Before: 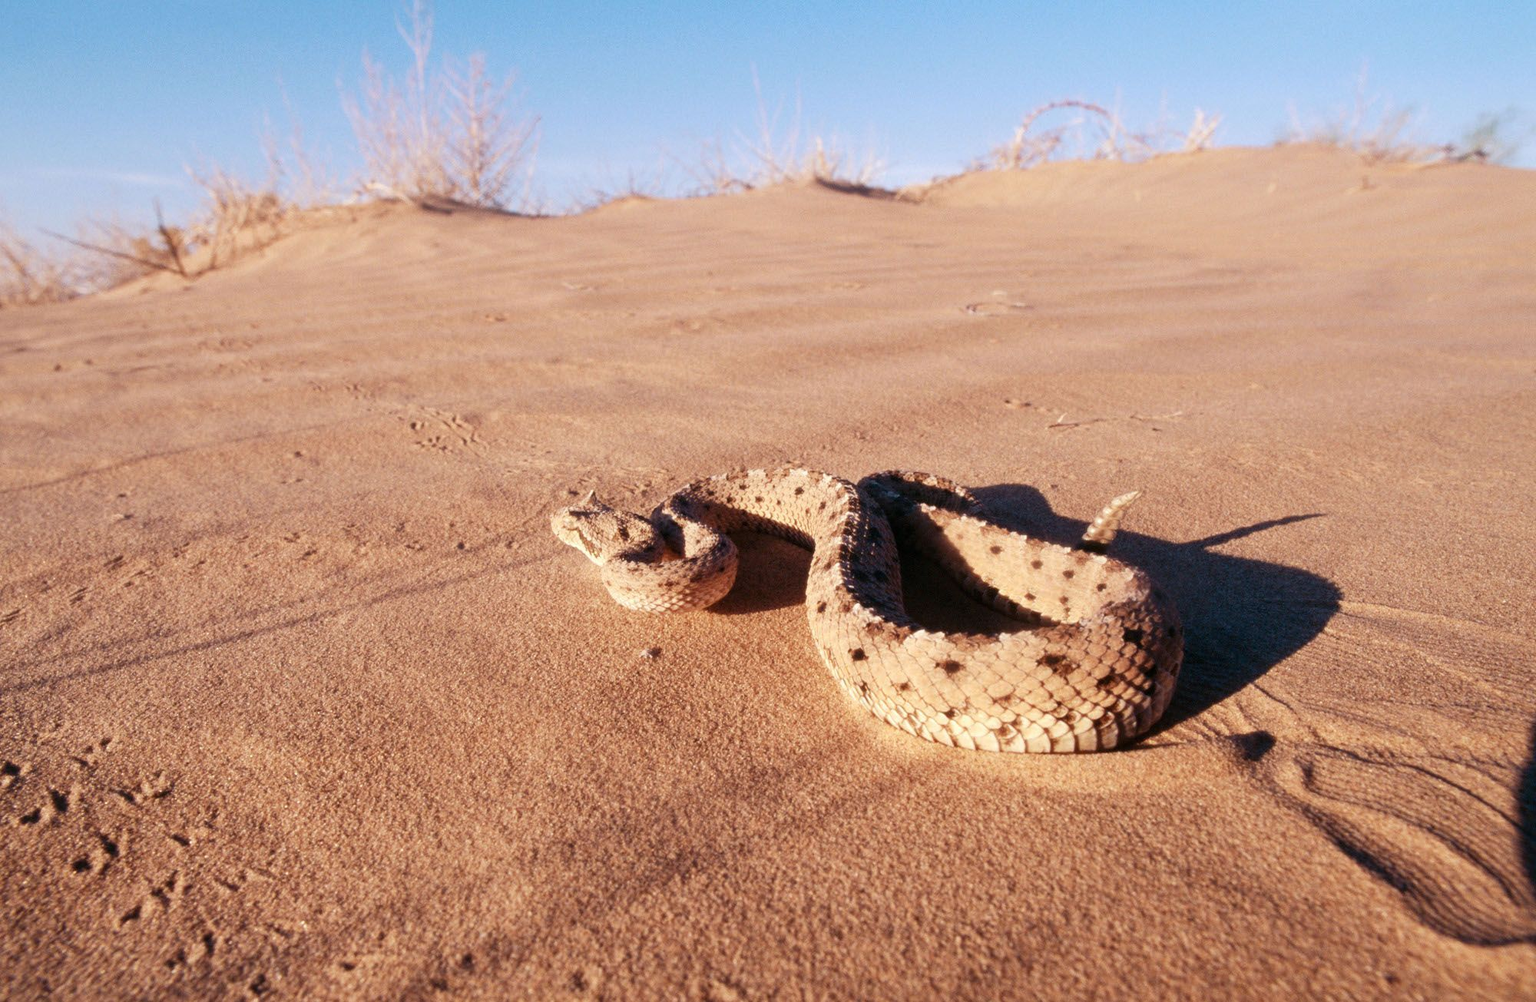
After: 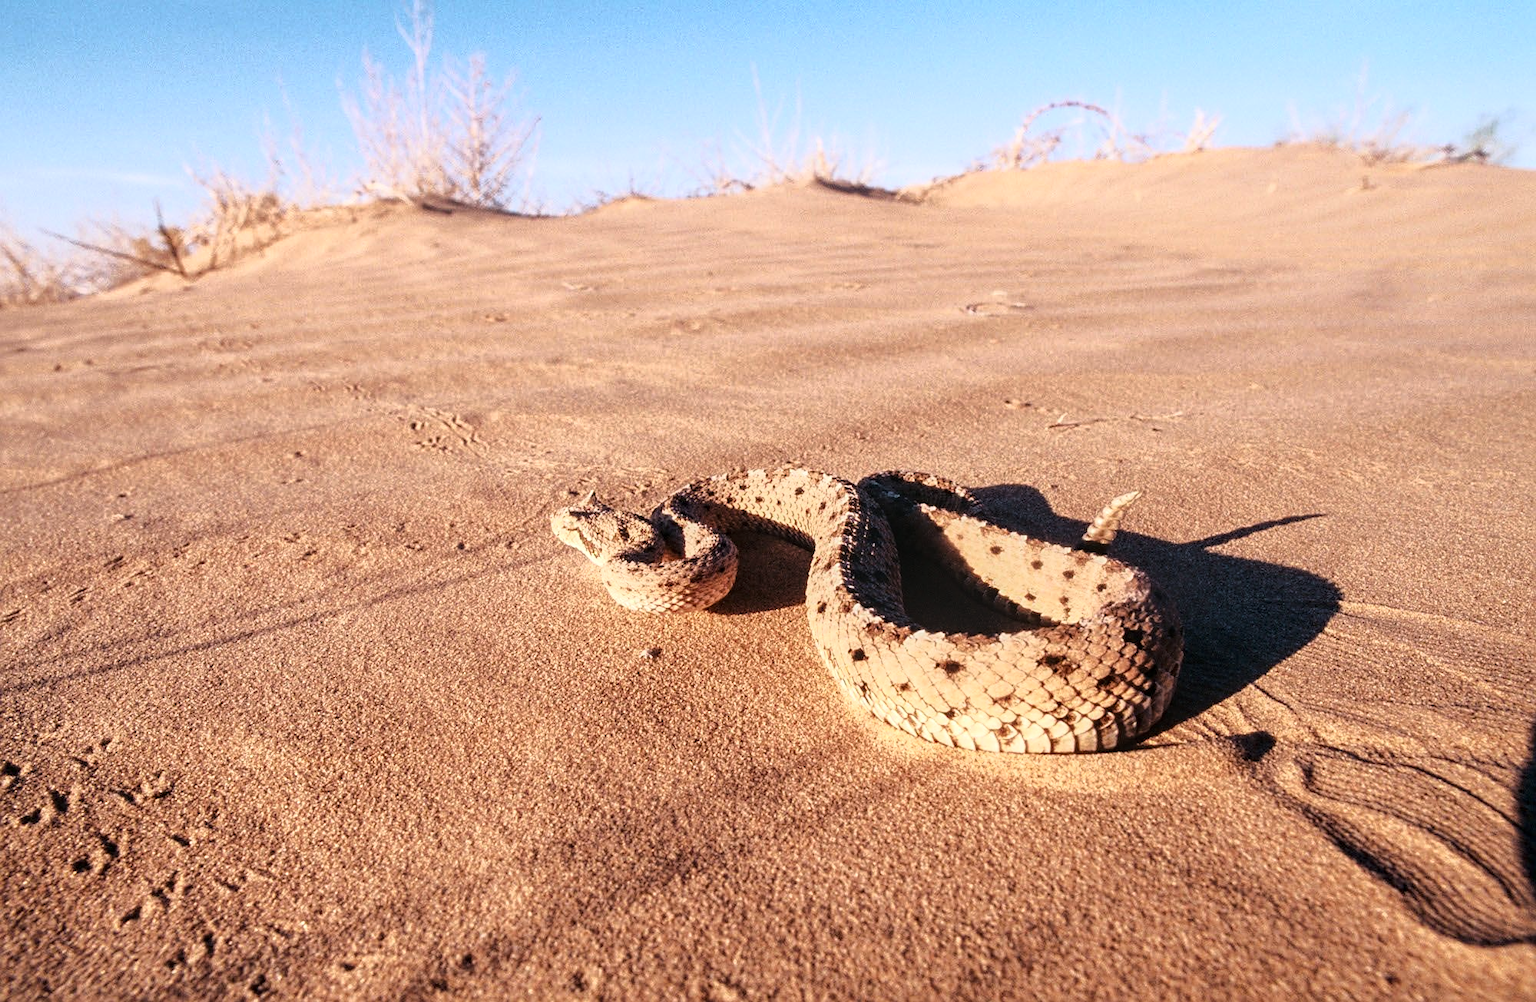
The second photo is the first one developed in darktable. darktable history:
sharpen: on, module defaults
local contrast: on, module defaults
tone curve: curves: ch0 [(0, 0) (0.105, 0.068) (0.195, 0.162) (0.283, 0.283) (0.384, 0.404) (0.485, 0.531) (0.638, 0.681) (0.795, 0.879) (1, 0.977)]; ch1 [(0, 0) (0.161, 0.092) (0.35, 0.33) (0.379, 0.401) (0.456, 0.469) (0.504, 0.501) (0.512, 0.523) (0.58, 0.597) (0.635, 0.646) (1, 1)]; ch2 [(0, 0) (0.371, 0.362) (0.437, 0.437) (0.5, 0.5) (0.53, 0.523) (0.56, 0.58) (0.622, 0.606) (1, 1)], color space Lab, linked channels, preserve colors none
